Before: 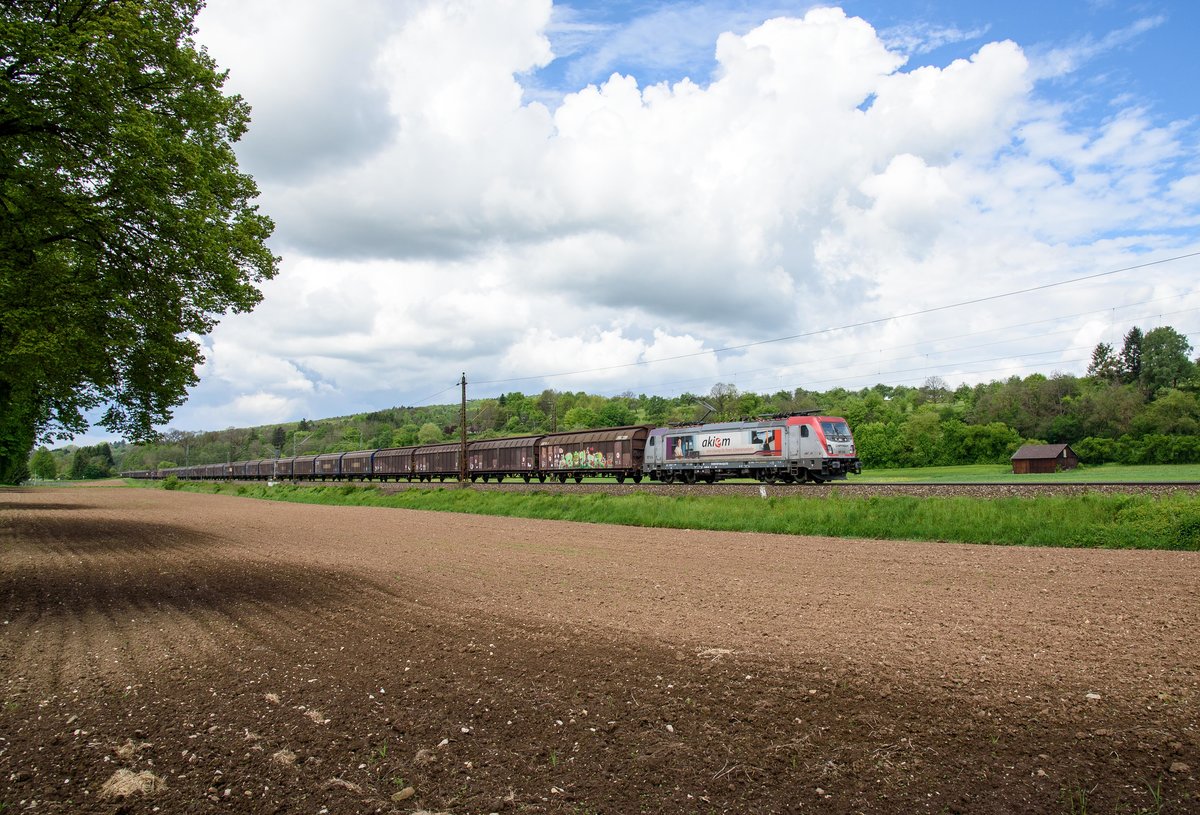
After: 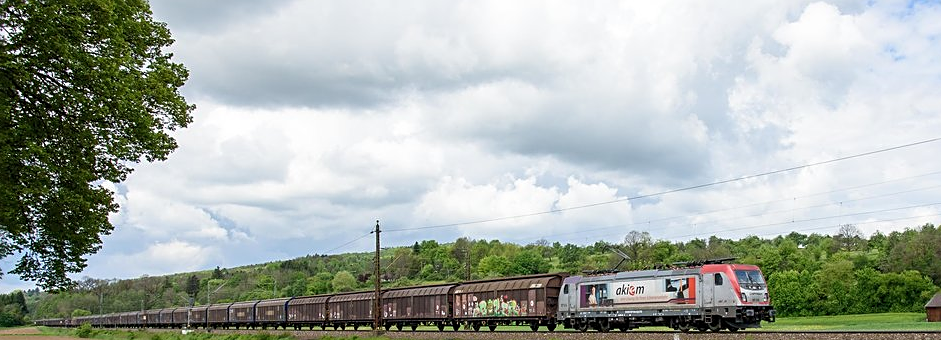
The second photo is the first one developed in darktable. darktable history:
exposure: compensate exposure bias true, compensate highlight preservation false
crop: left 7.243%, top 18.726%, right 14.259%, bottom 39.492%
sharpen: on, module defaults
